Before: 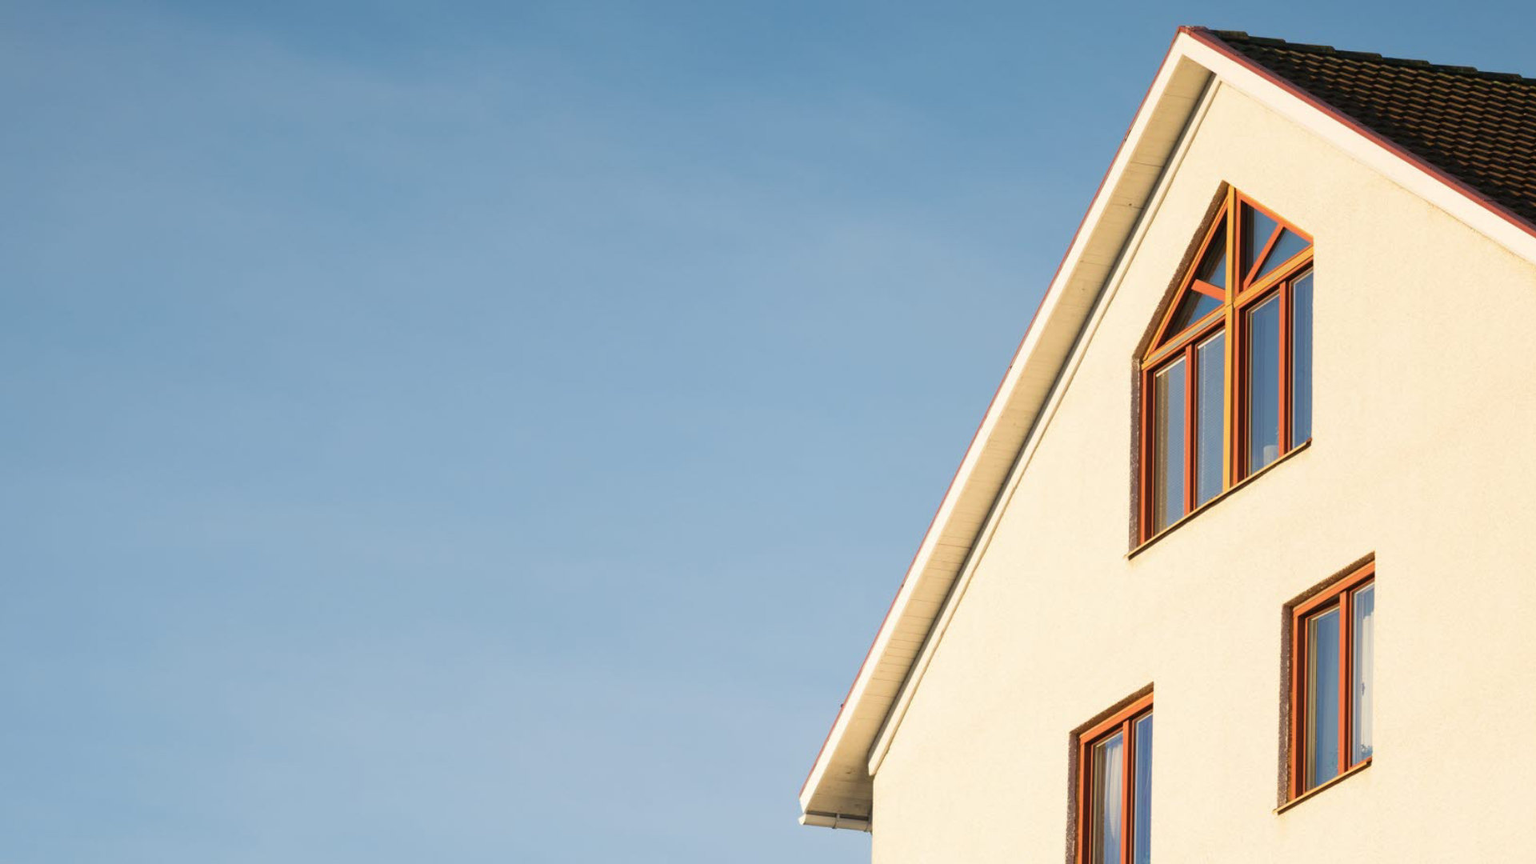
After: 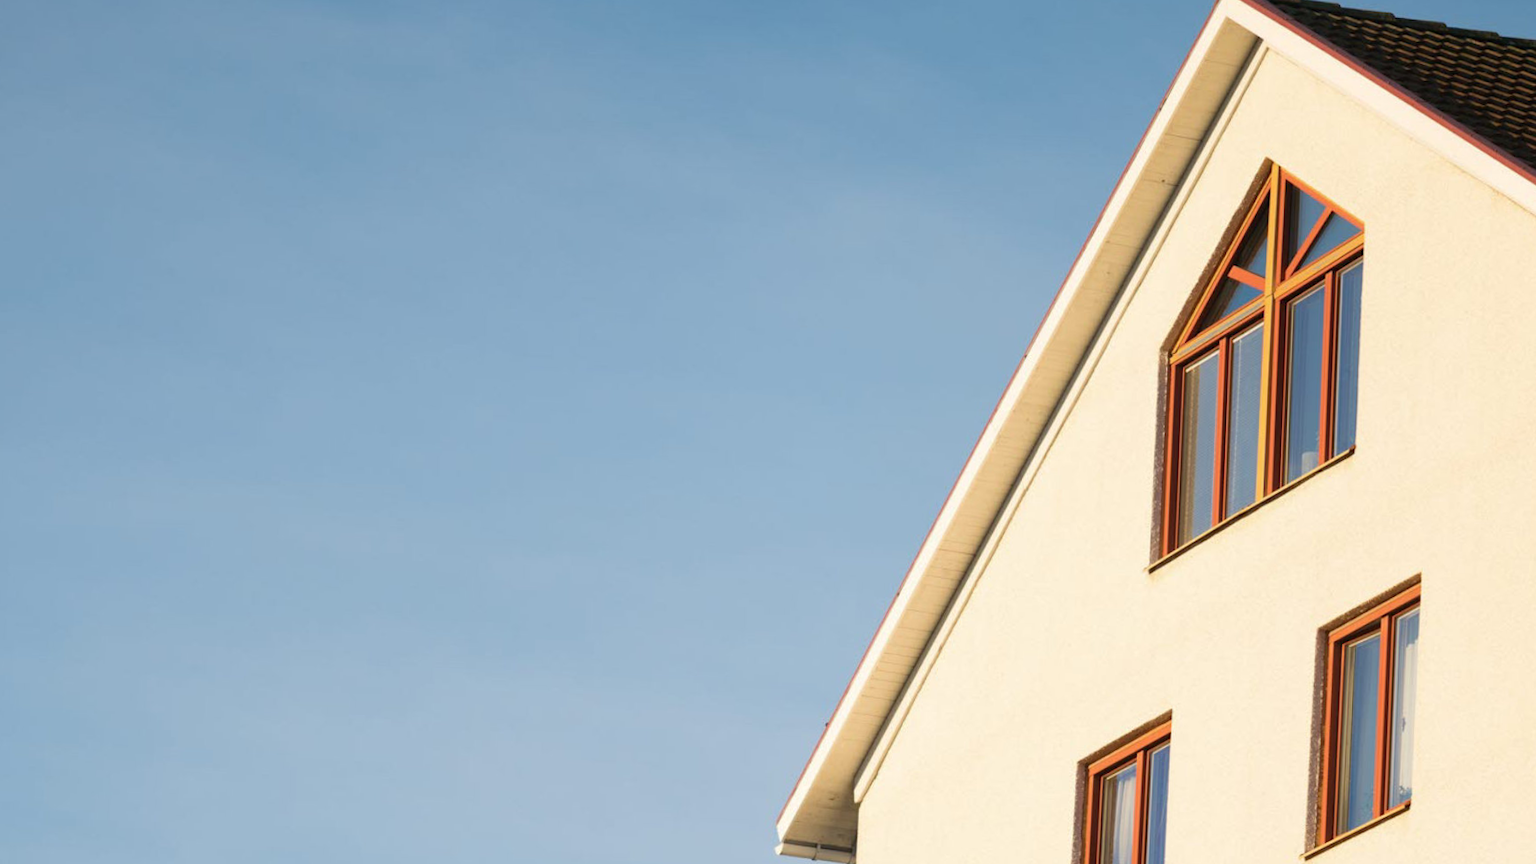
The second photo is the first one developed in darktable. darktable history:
crop and rotate: angle -1.83°, left 3.106%, top 3.72%, right 1.386%, bottom 0.67%
